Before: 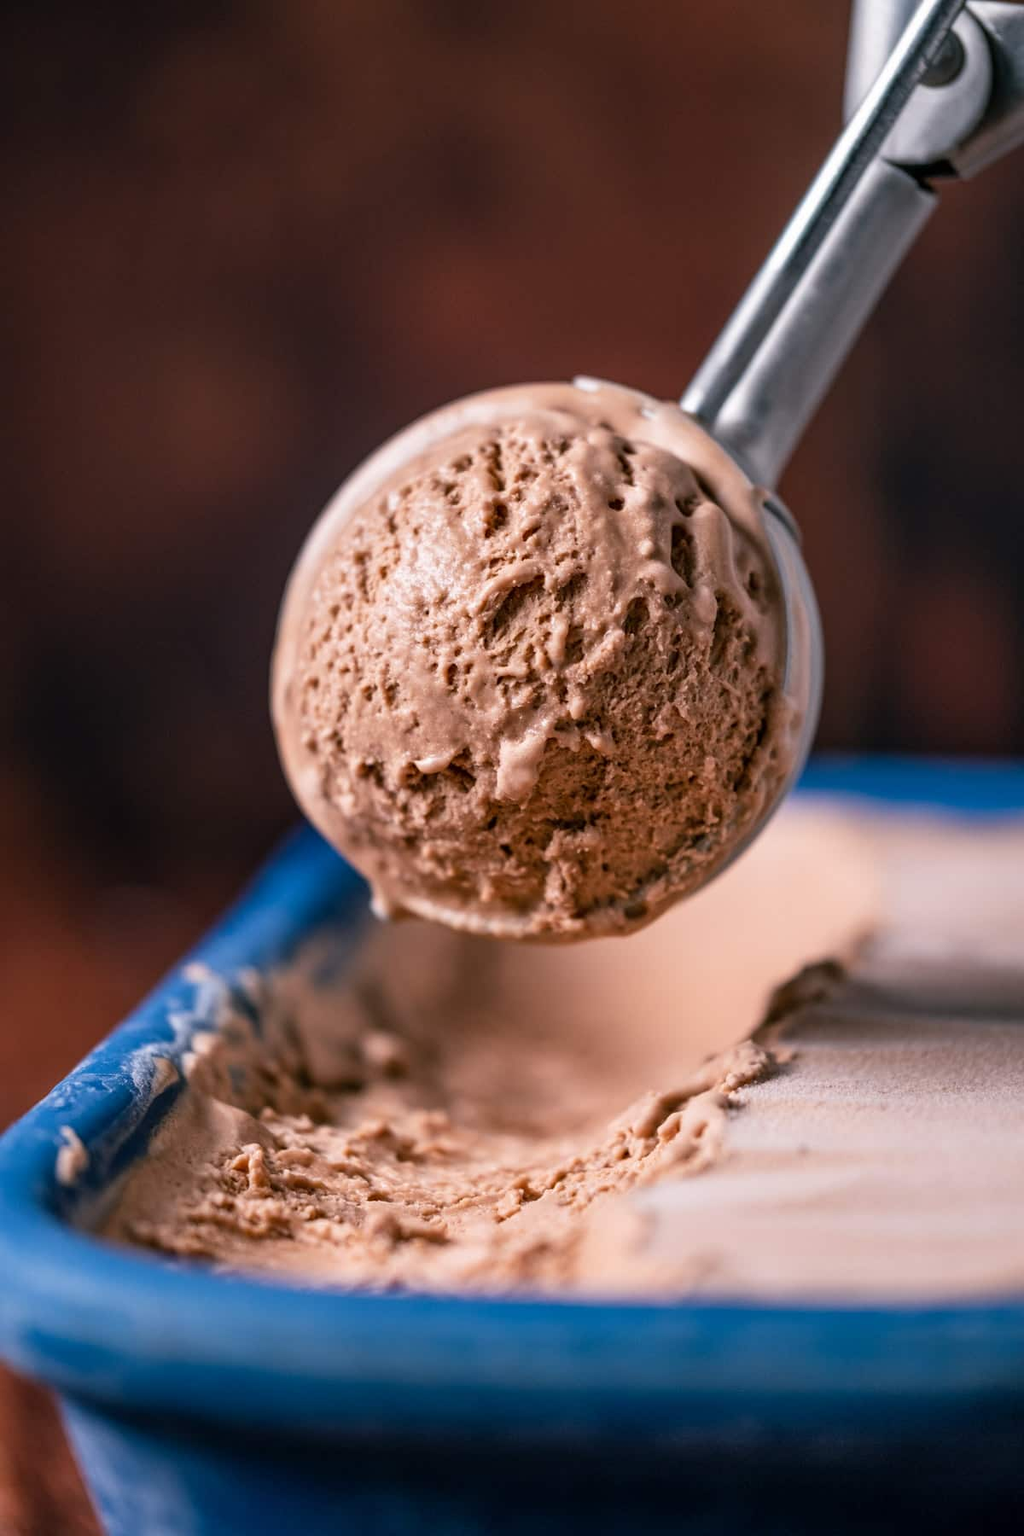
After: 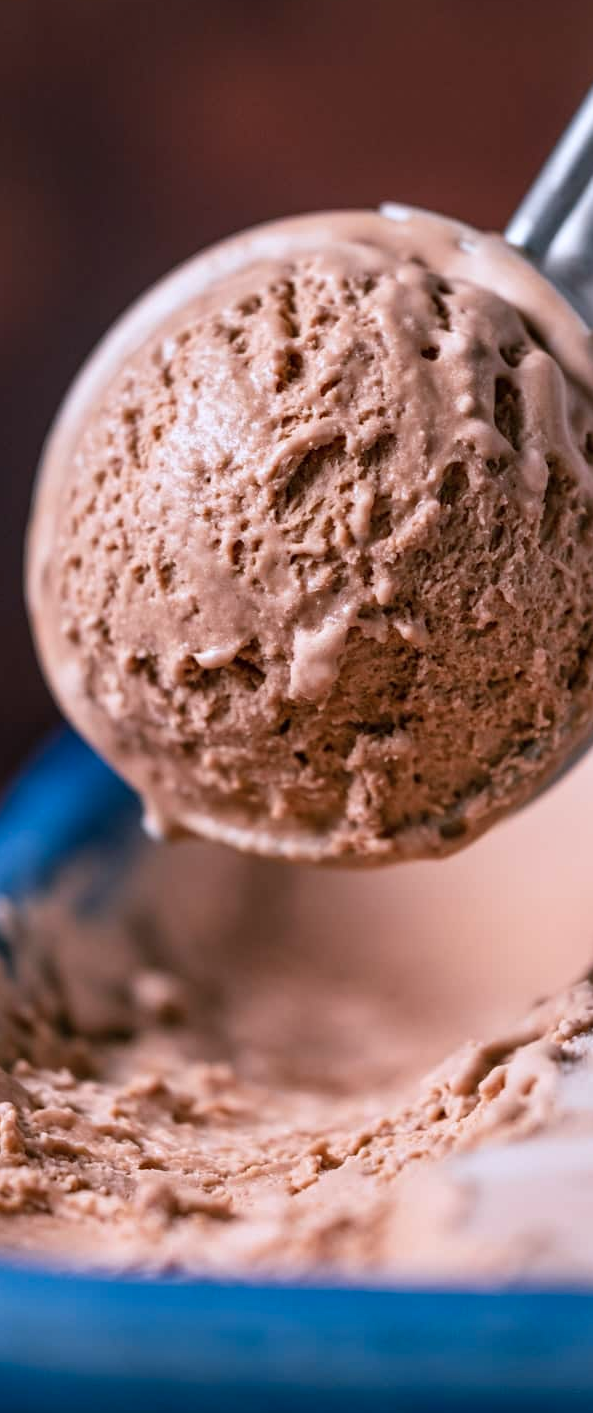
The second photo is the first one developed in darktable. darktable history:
crop and rotate: angle 0.02°, left 24.353%, top 13.219%, right 26.156%, bottom 8.224%
color correction: highlights a* -0.772, highlights b* -8.92
